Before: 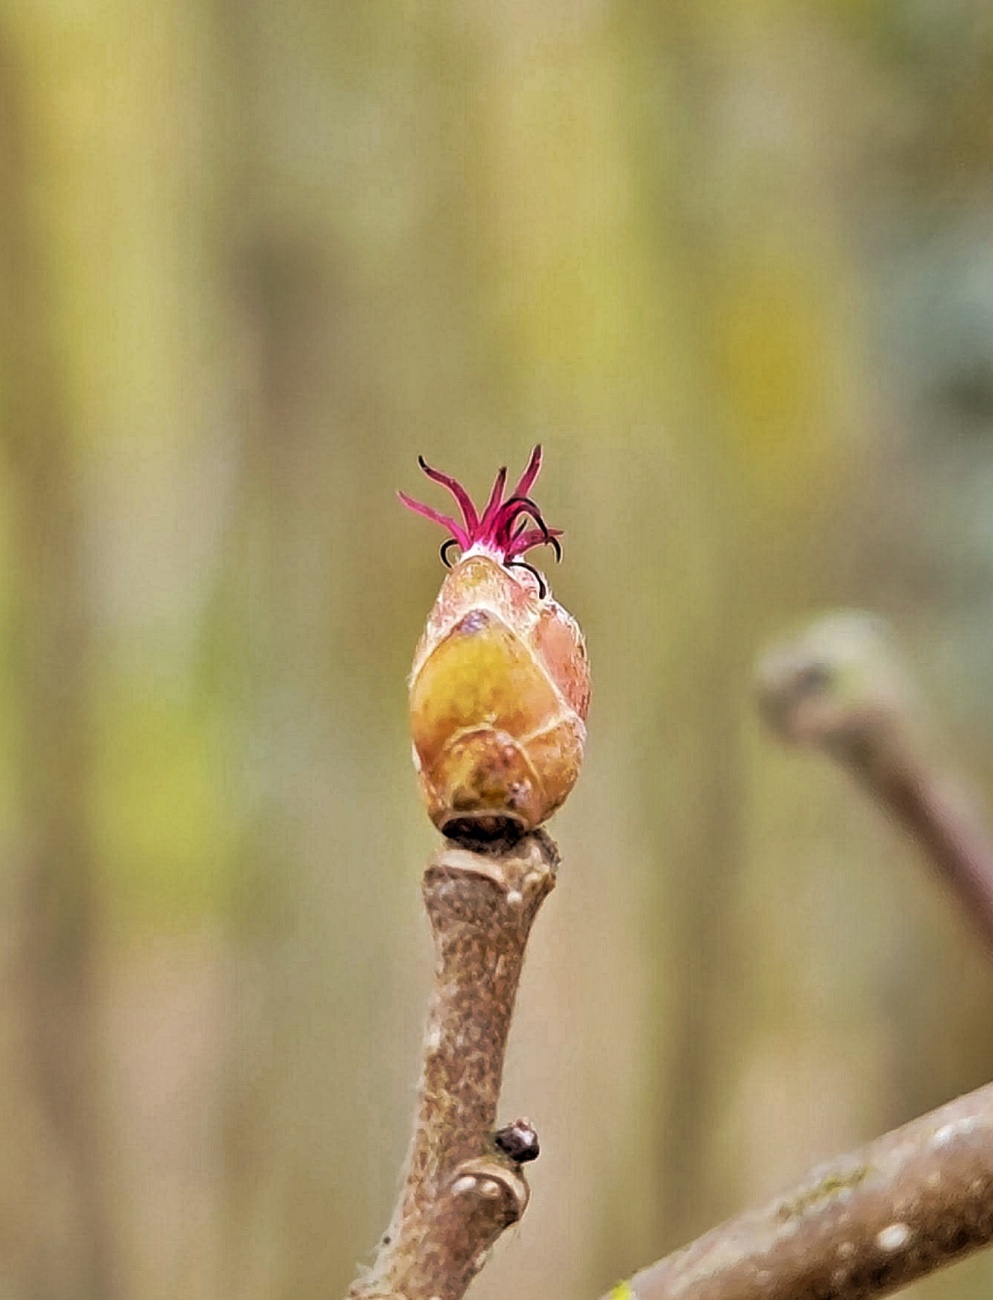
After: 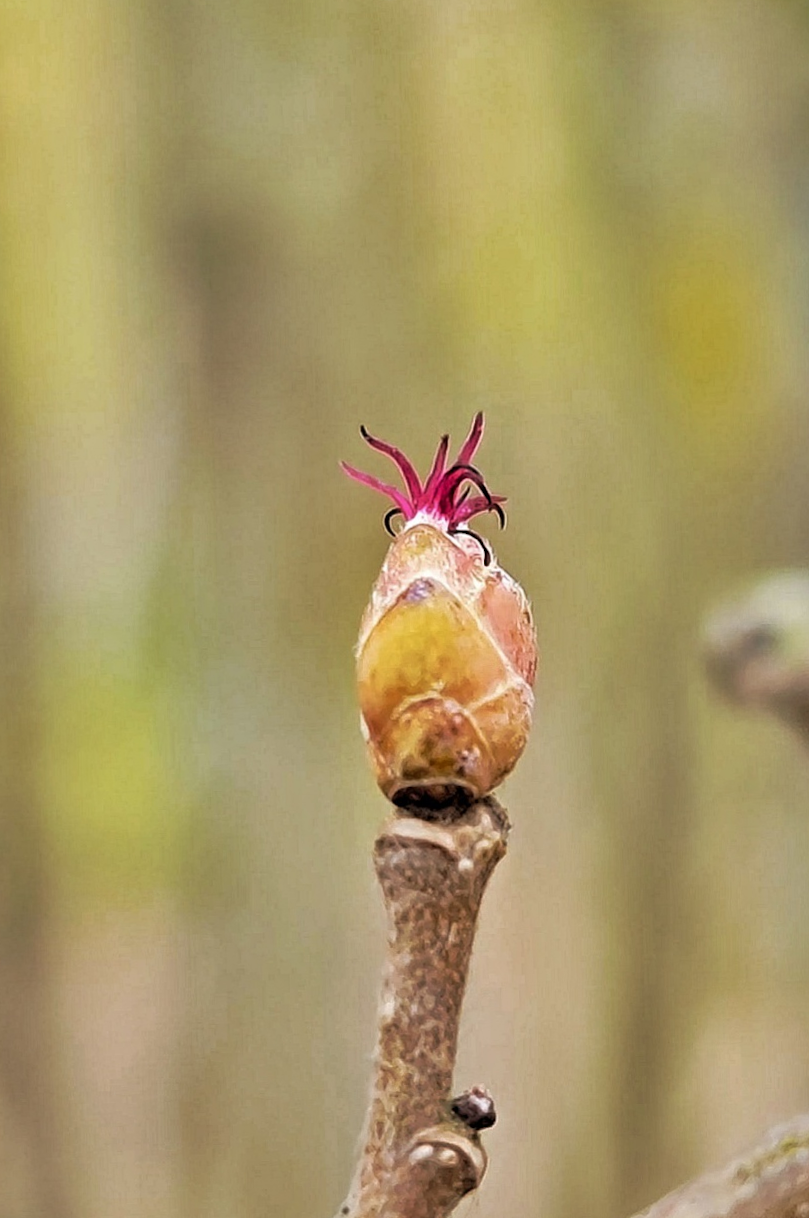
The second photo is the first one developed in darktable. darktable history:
crop and rotate: angle 1.22°, left 4.287%, top 1.189%, right 11.888%, bottom 2.505%
